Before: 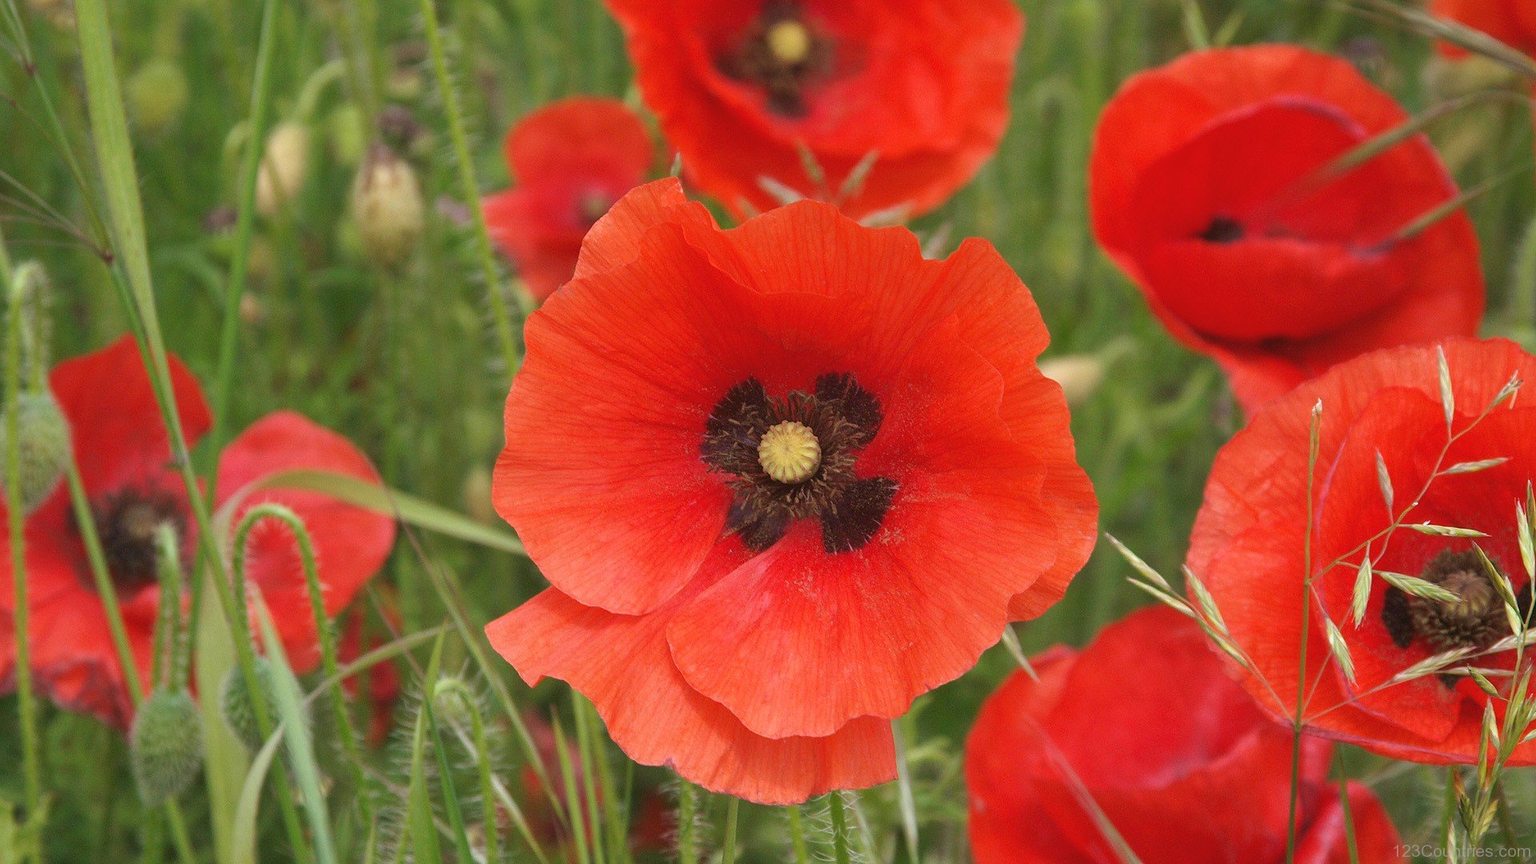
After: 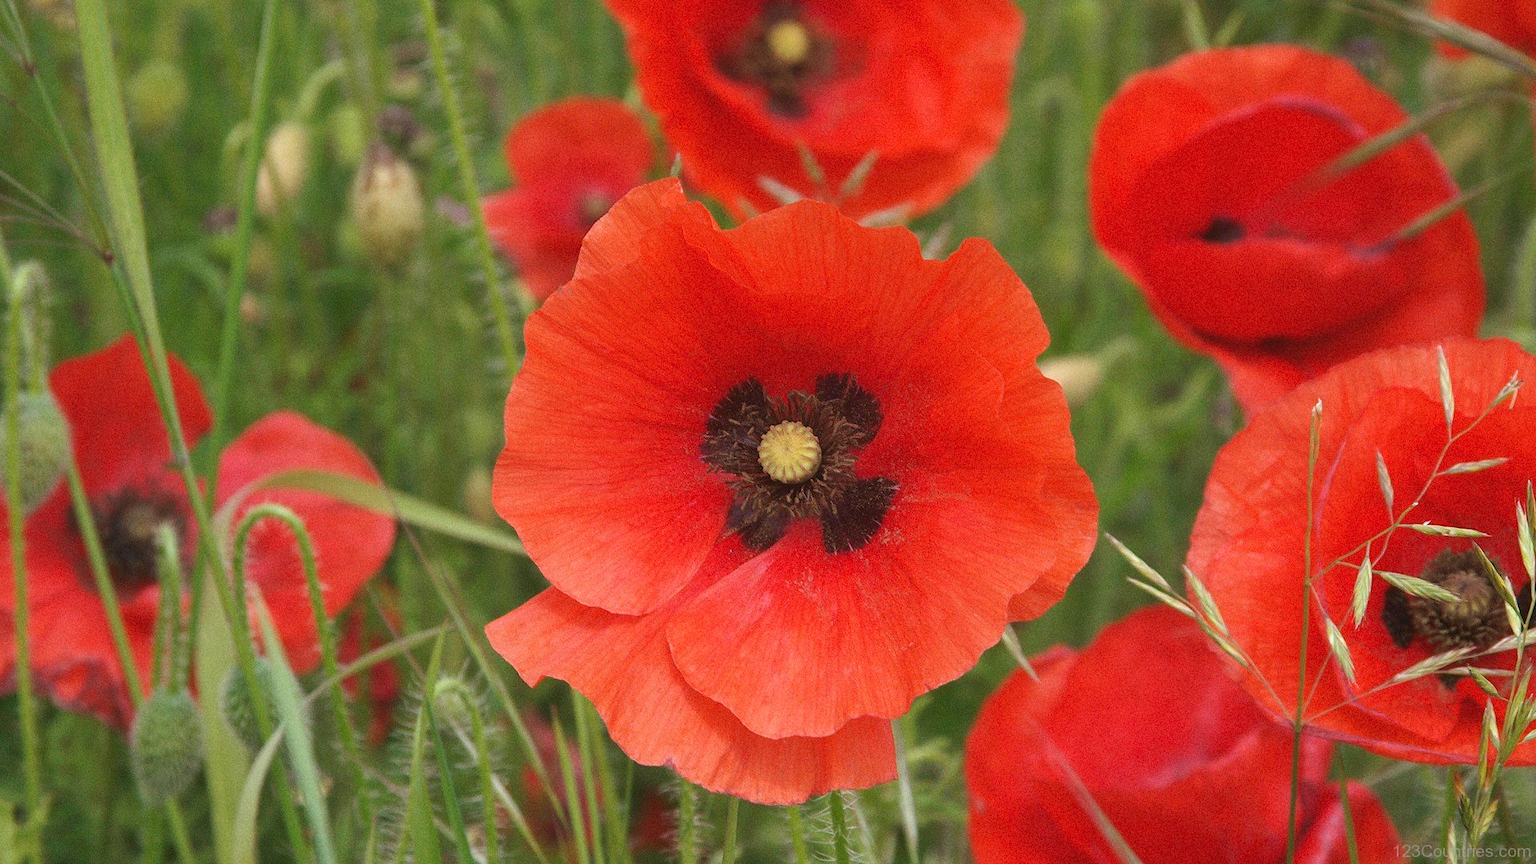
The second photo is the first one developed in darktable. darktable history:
grain: on, module defaults
tone equalizer: on, module defaults
